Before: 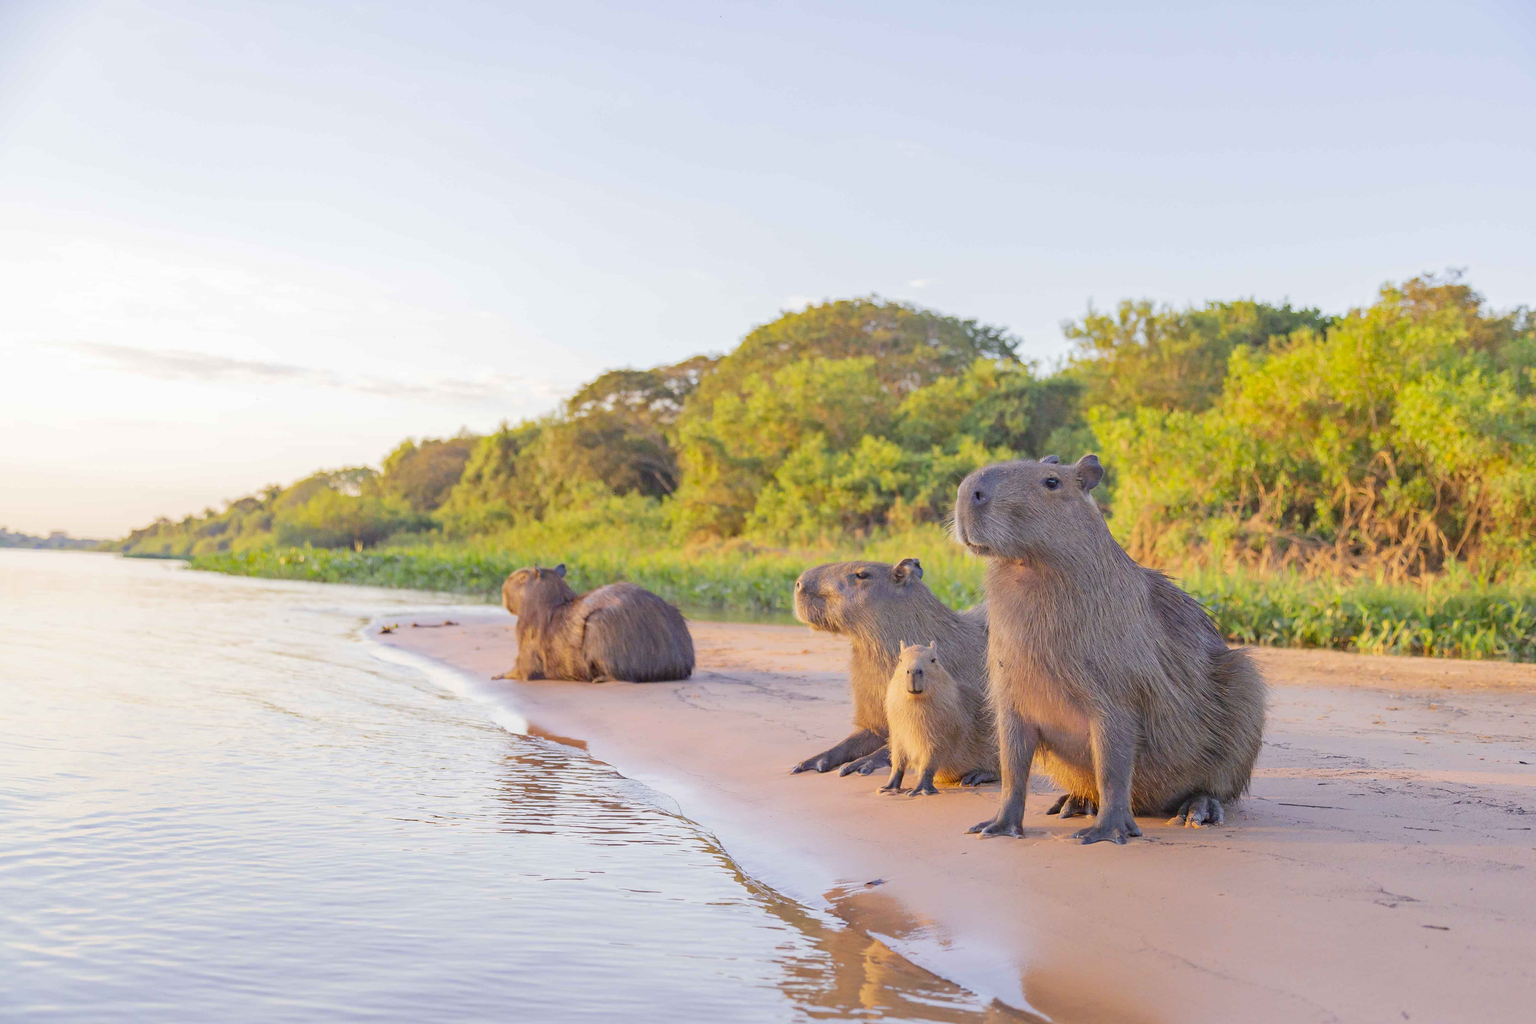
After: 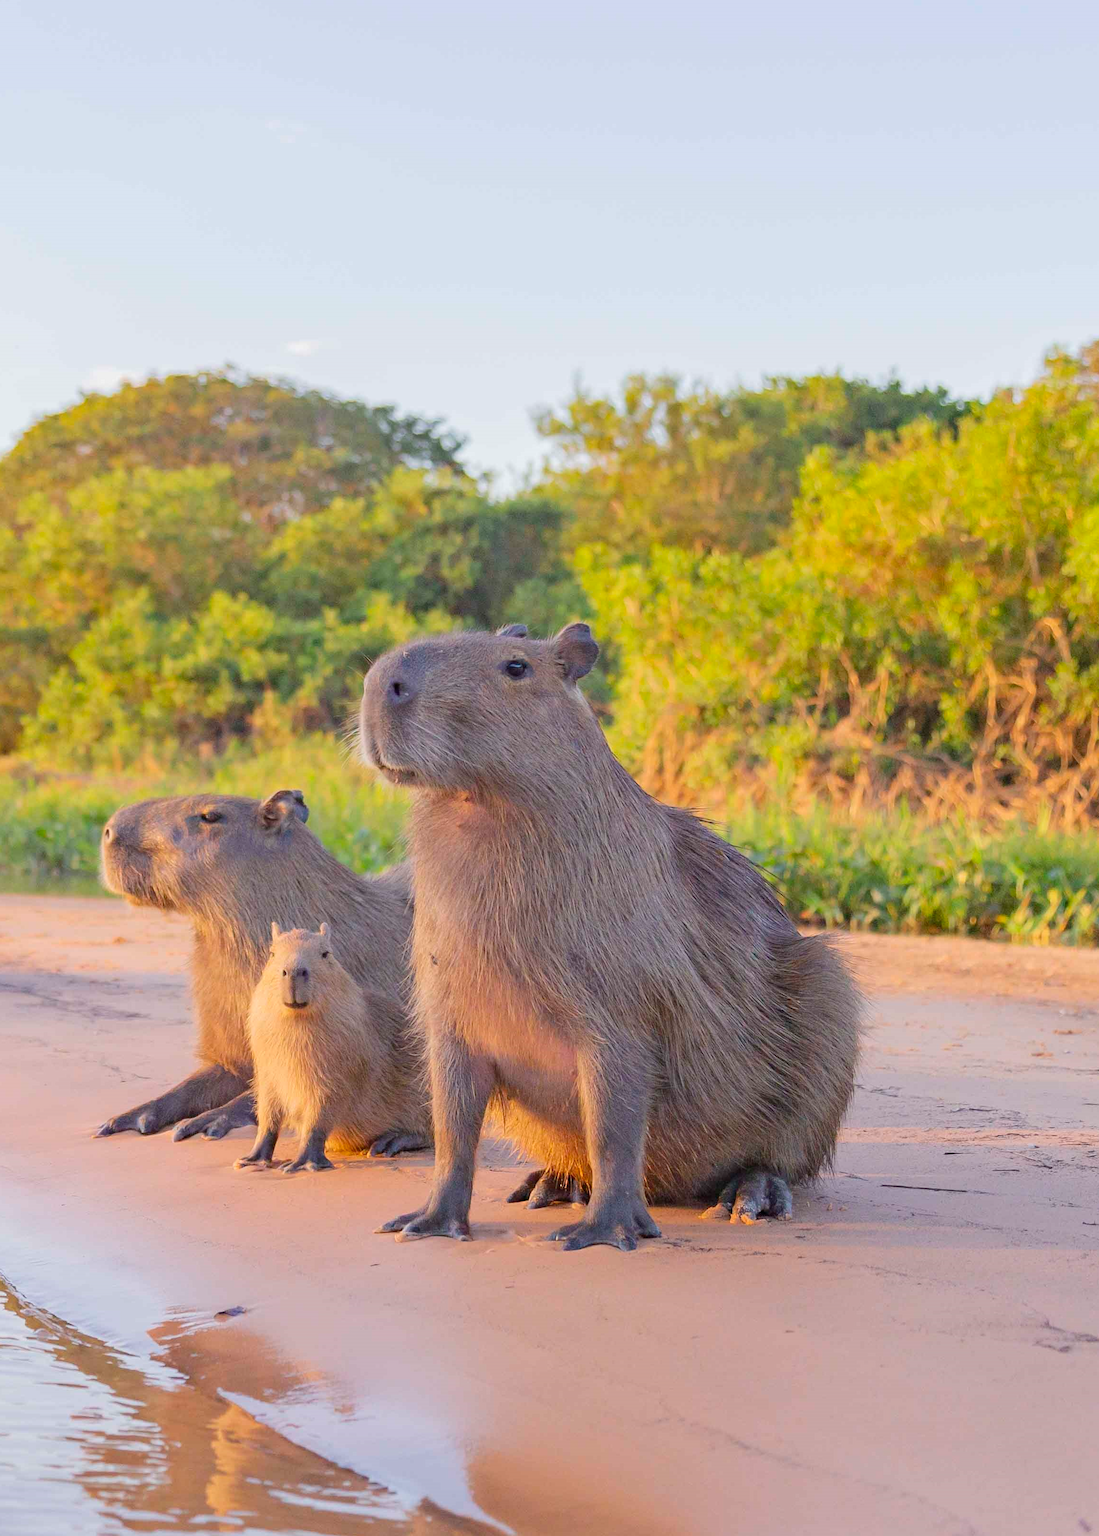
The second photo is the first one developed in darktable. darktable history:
white balance: emerald 1
crop: left 47.628%, top 6.643%, right 7.874%
